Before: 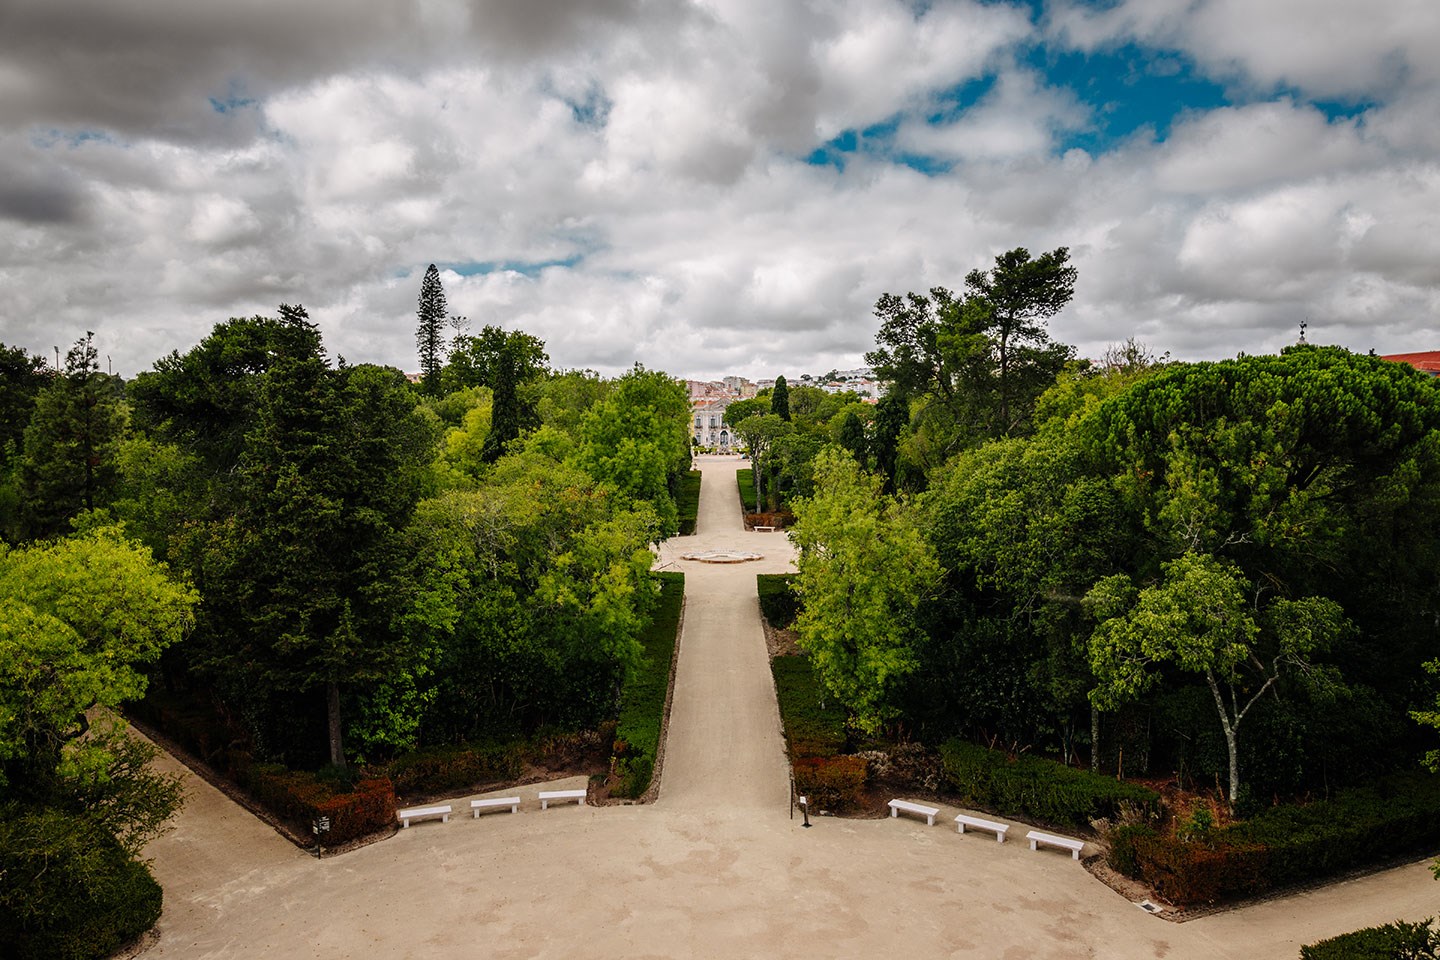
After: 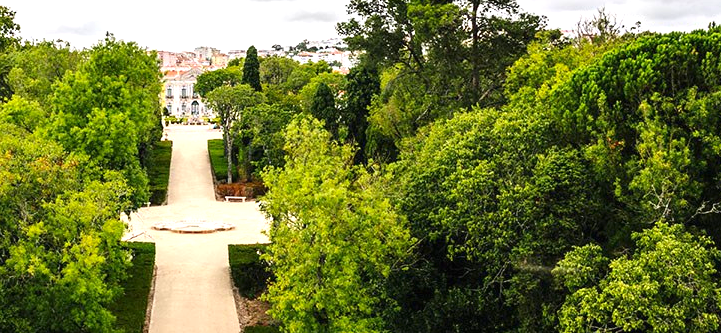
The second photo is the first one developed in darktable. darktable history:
contrast brightness saturation: contrast 0.105, brightness 0.033, saturation 0.088
crop: left 36.779%, top 34.442%, right 13.145%, bottom 30.82%
exposure: black level correction 0, exposure 0.951 EV, compensate highlight preservation false
